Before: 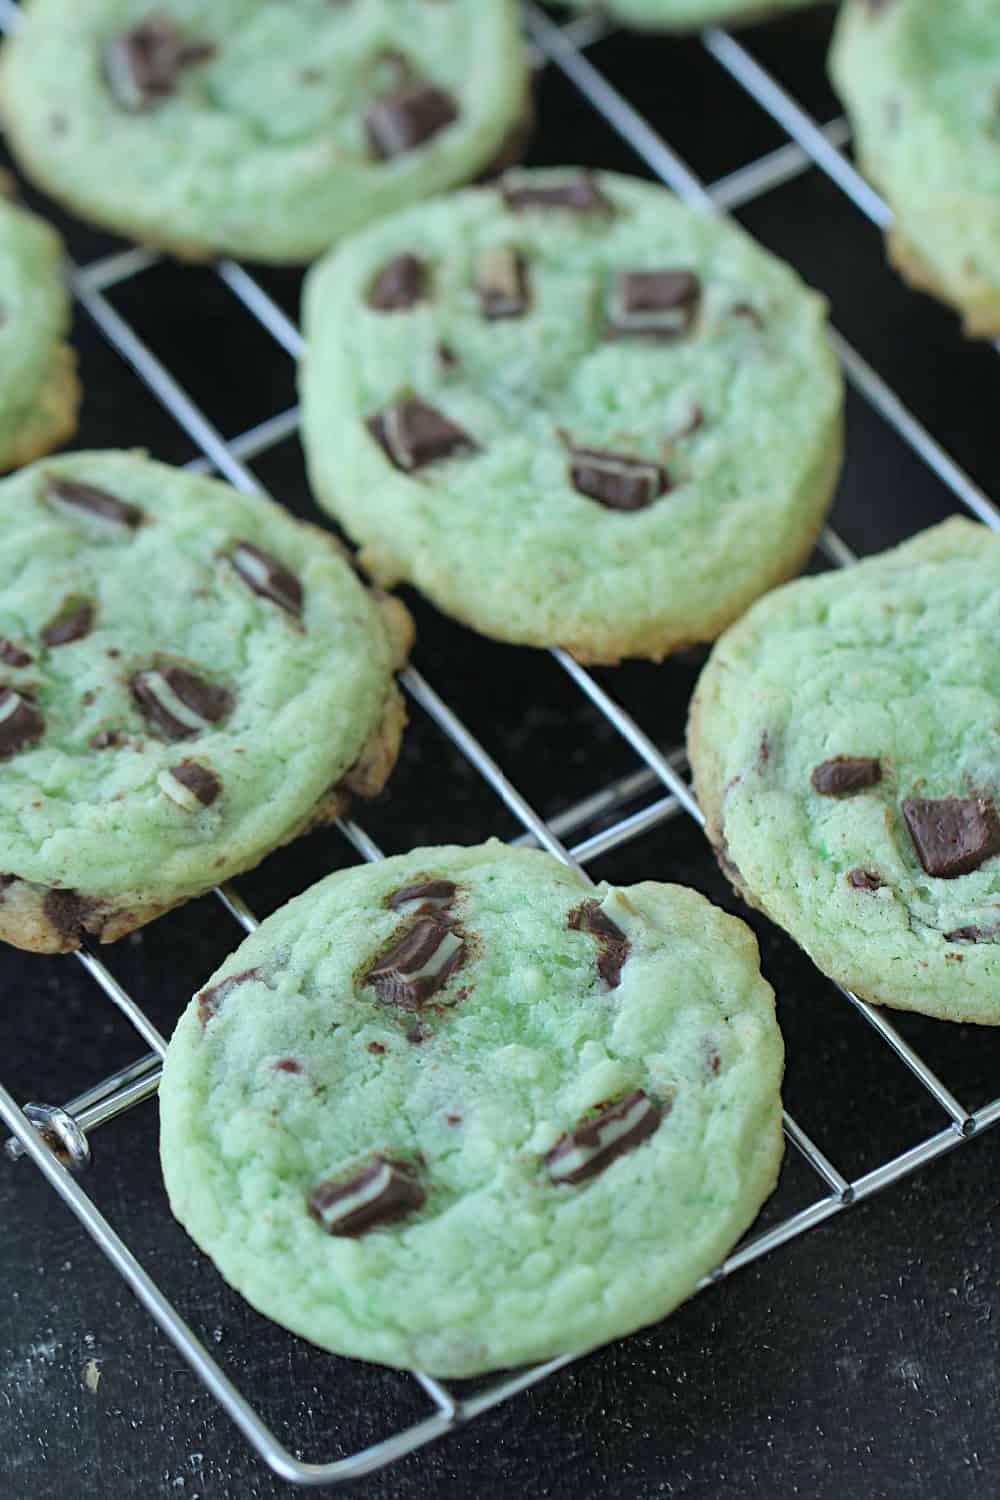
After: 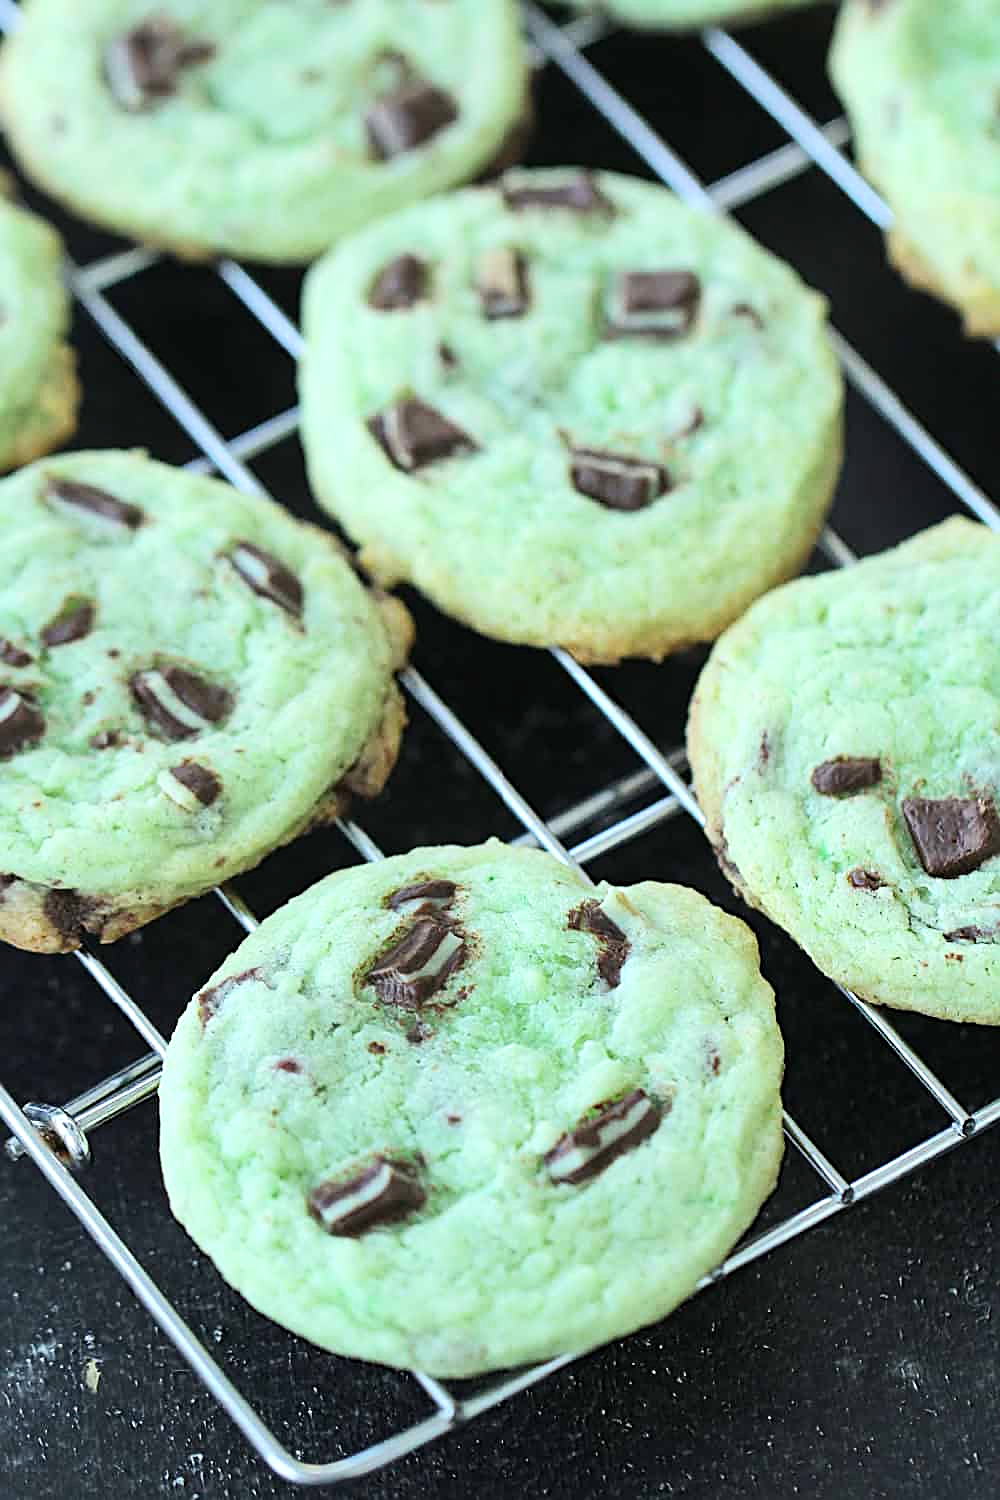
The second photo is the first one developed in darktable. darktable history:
tone equalizer: -8 EV -0.456 EV, -7 EV -0.426 EV, -6 EV -0.347 EV, -5 EV -0.251 EV, -3 EV 0.256 EV, -2 EV 0.305 EV, -1 EV 0.367 EV, +0 EV 0.433 EV, mask exposure compensation -0.515 EV
tone curve: curves: ch0 [(0, 0) (0.003, 0.006) (0.011, 0.015) (0.025, 0.032) (0.044, 0.054) (0.069, 0.079) (0.1, 0.111) (0.136, 0.146) (0.177, 0.186) (0.224, 0.229) (0.277, 0.286) (0.335, 0.348) (0.399, 0.426) (0.468, 0.514) (0.543, 0.609) (0.623, 0.706) (0.709, 0.789) (0.801, 0.862) (0.898, 0.926) (1, 1)]
sharpen: on, module defaults
